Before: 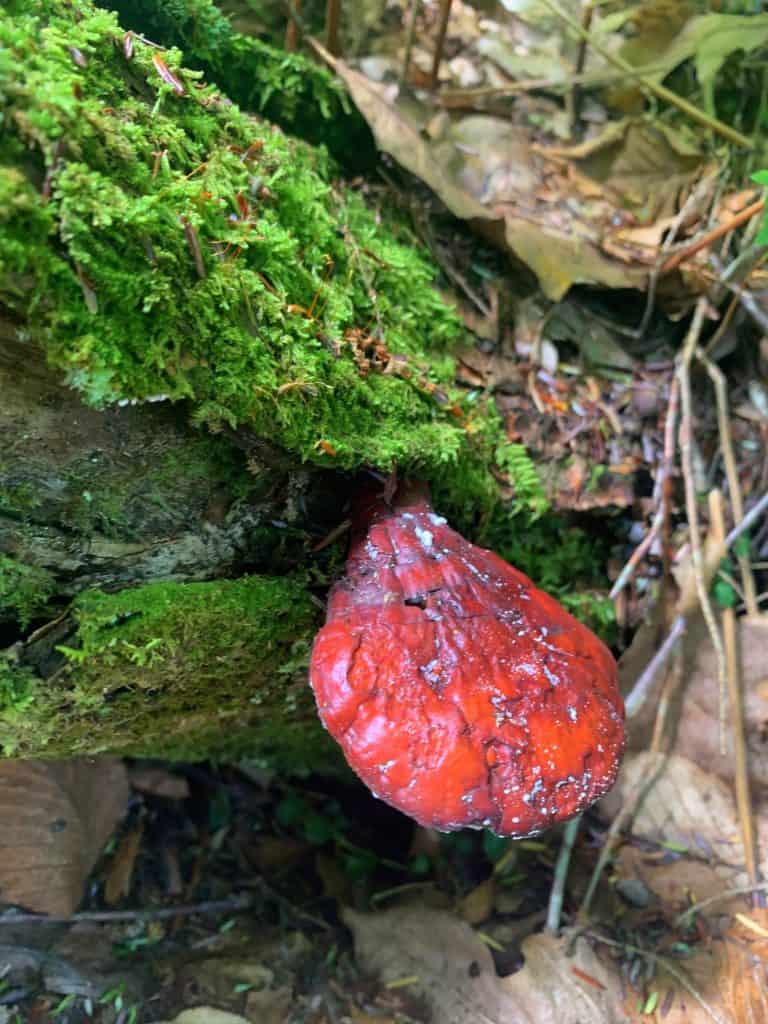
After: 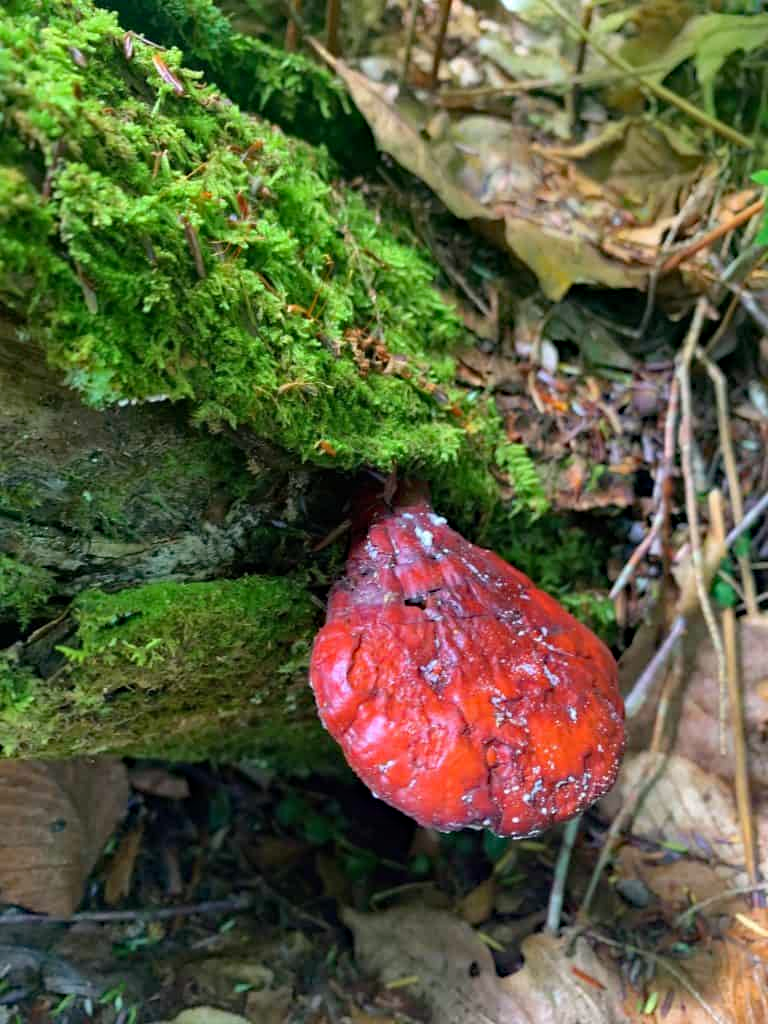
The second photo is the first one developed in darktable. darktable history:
haze removal: strength 0.29, distance 0.25, compatibility mode true, adaptive false
shadows and highlights: shadows 20.91, highlights -35.45, soften with gaussian
